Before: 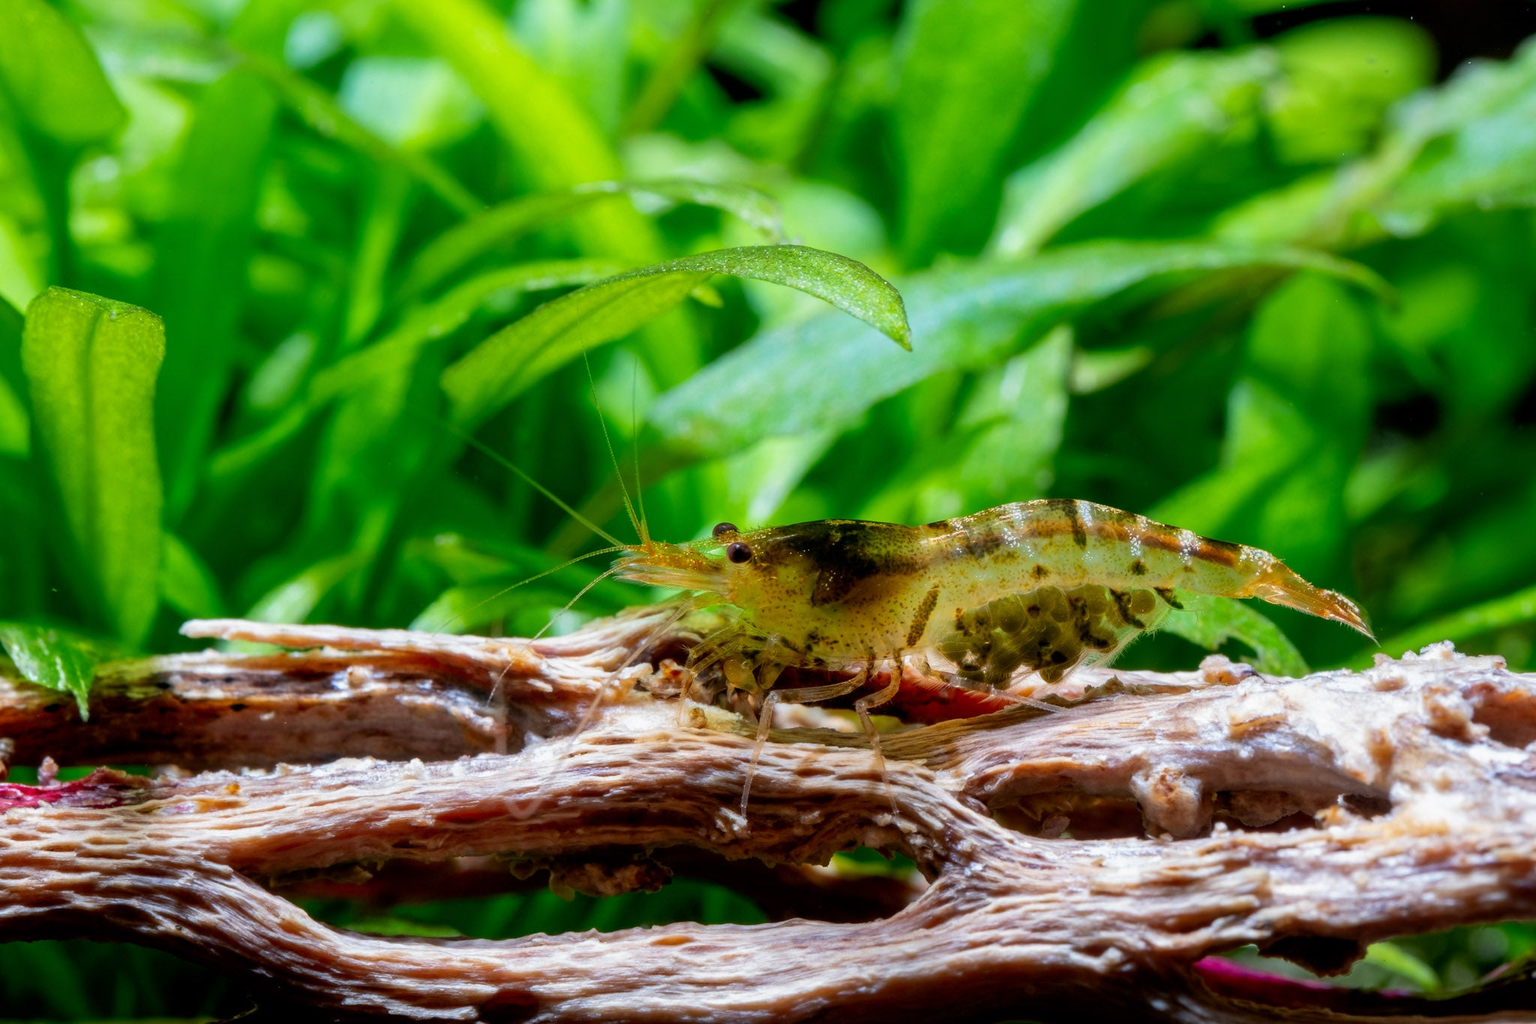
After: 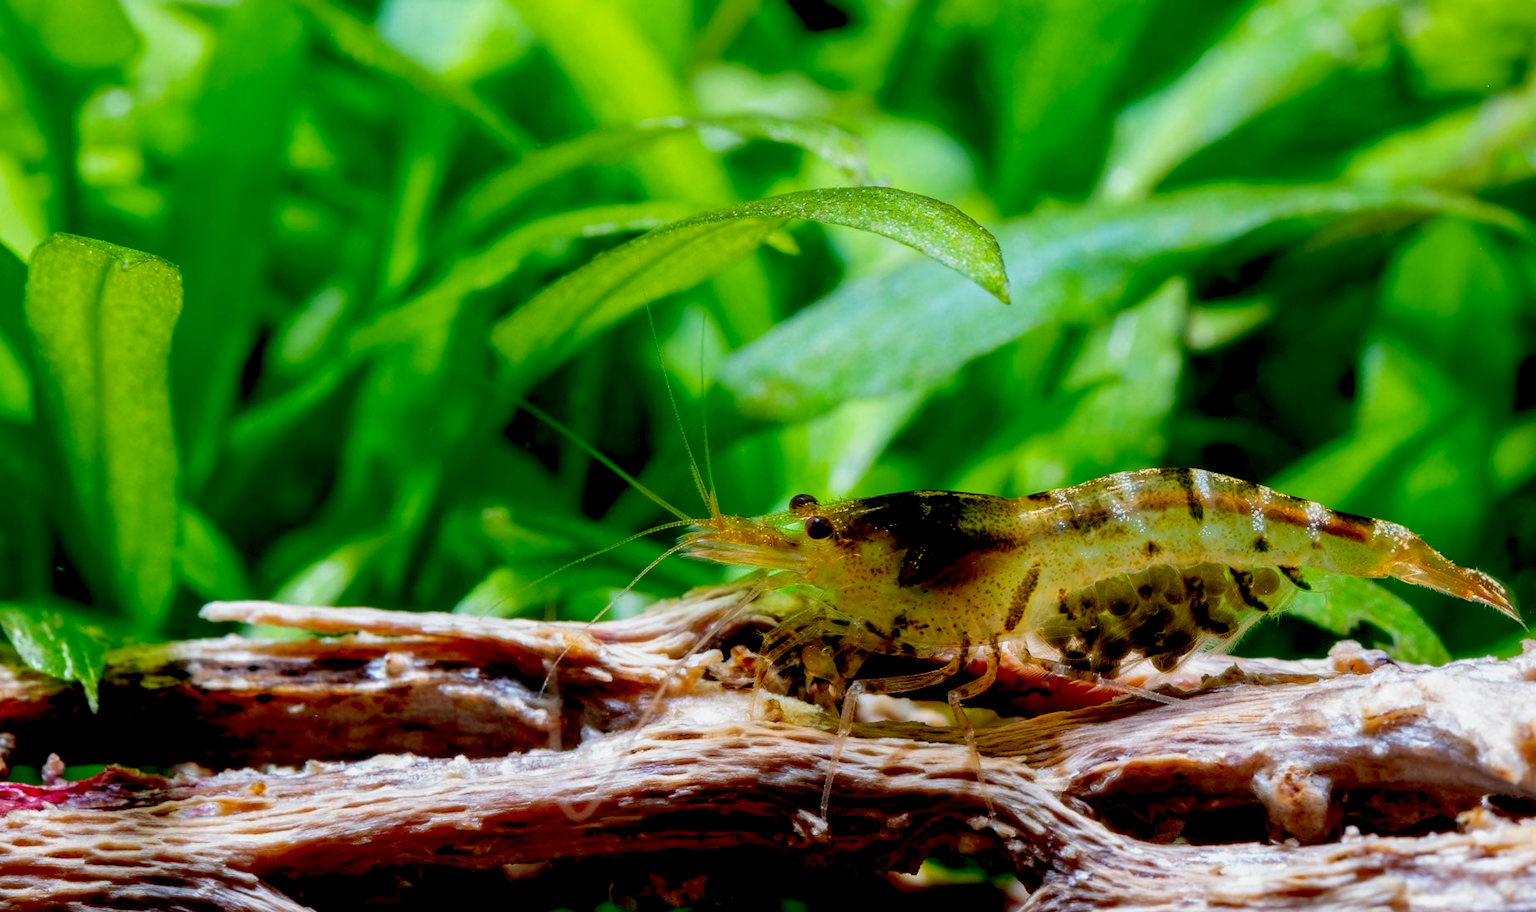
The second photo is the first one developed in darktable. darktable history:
crop: top 7.49%, right 9.717%, bottom 11.943%
exposure: black level correction 0.029, exposure -0.073 EV, compensate highlight preservation false
